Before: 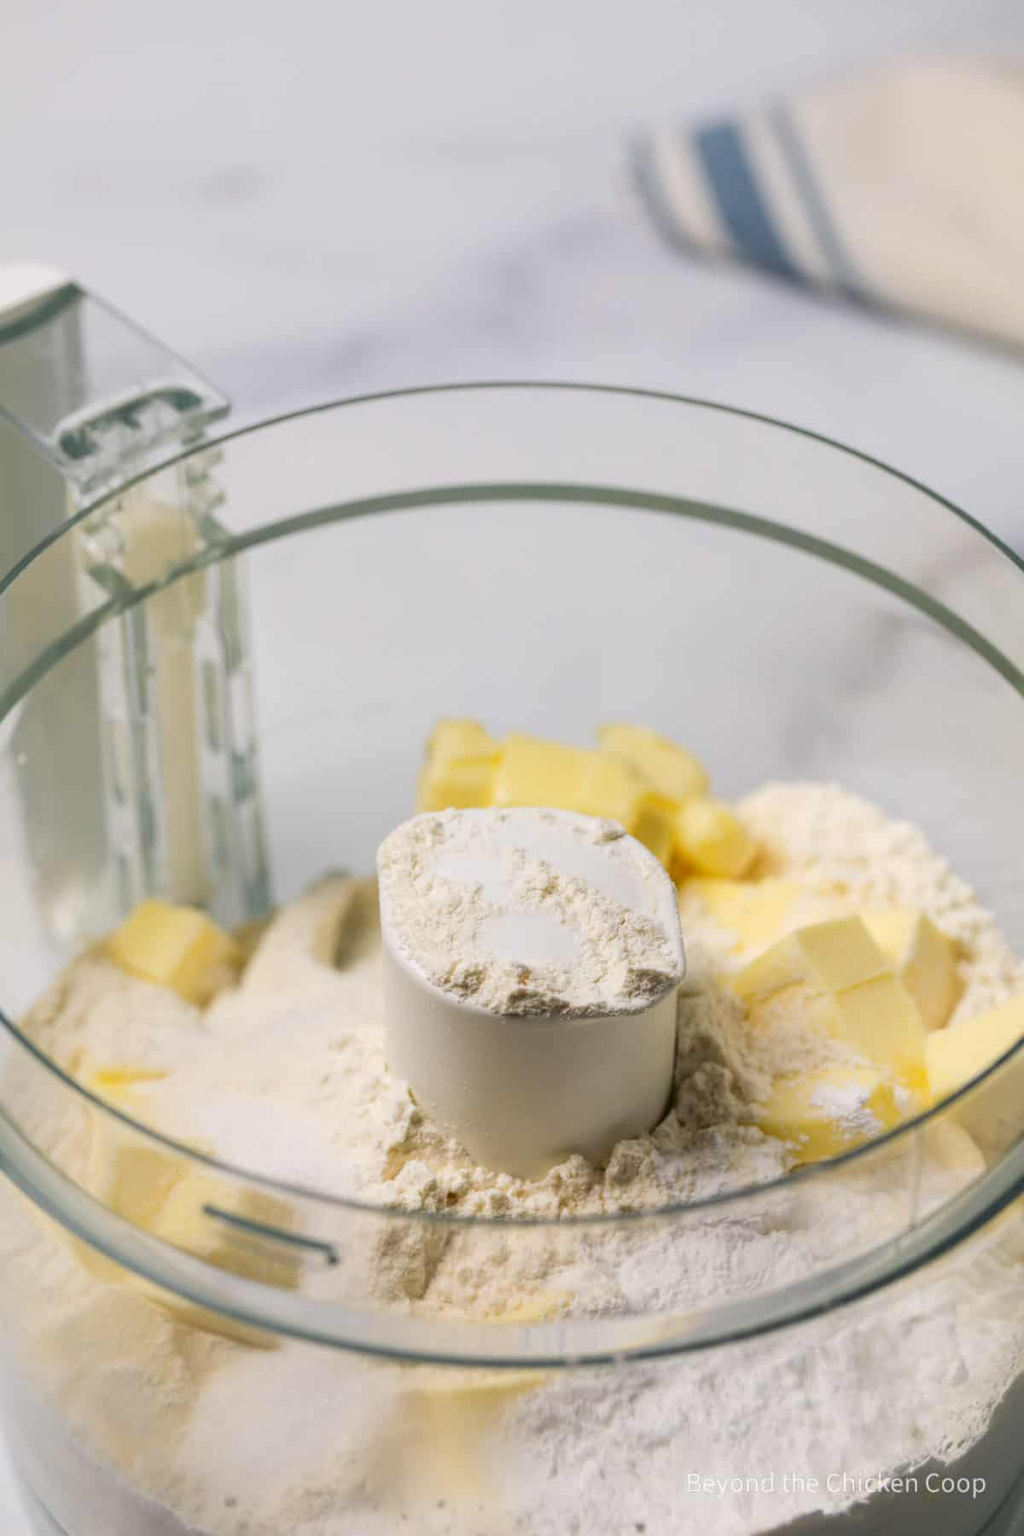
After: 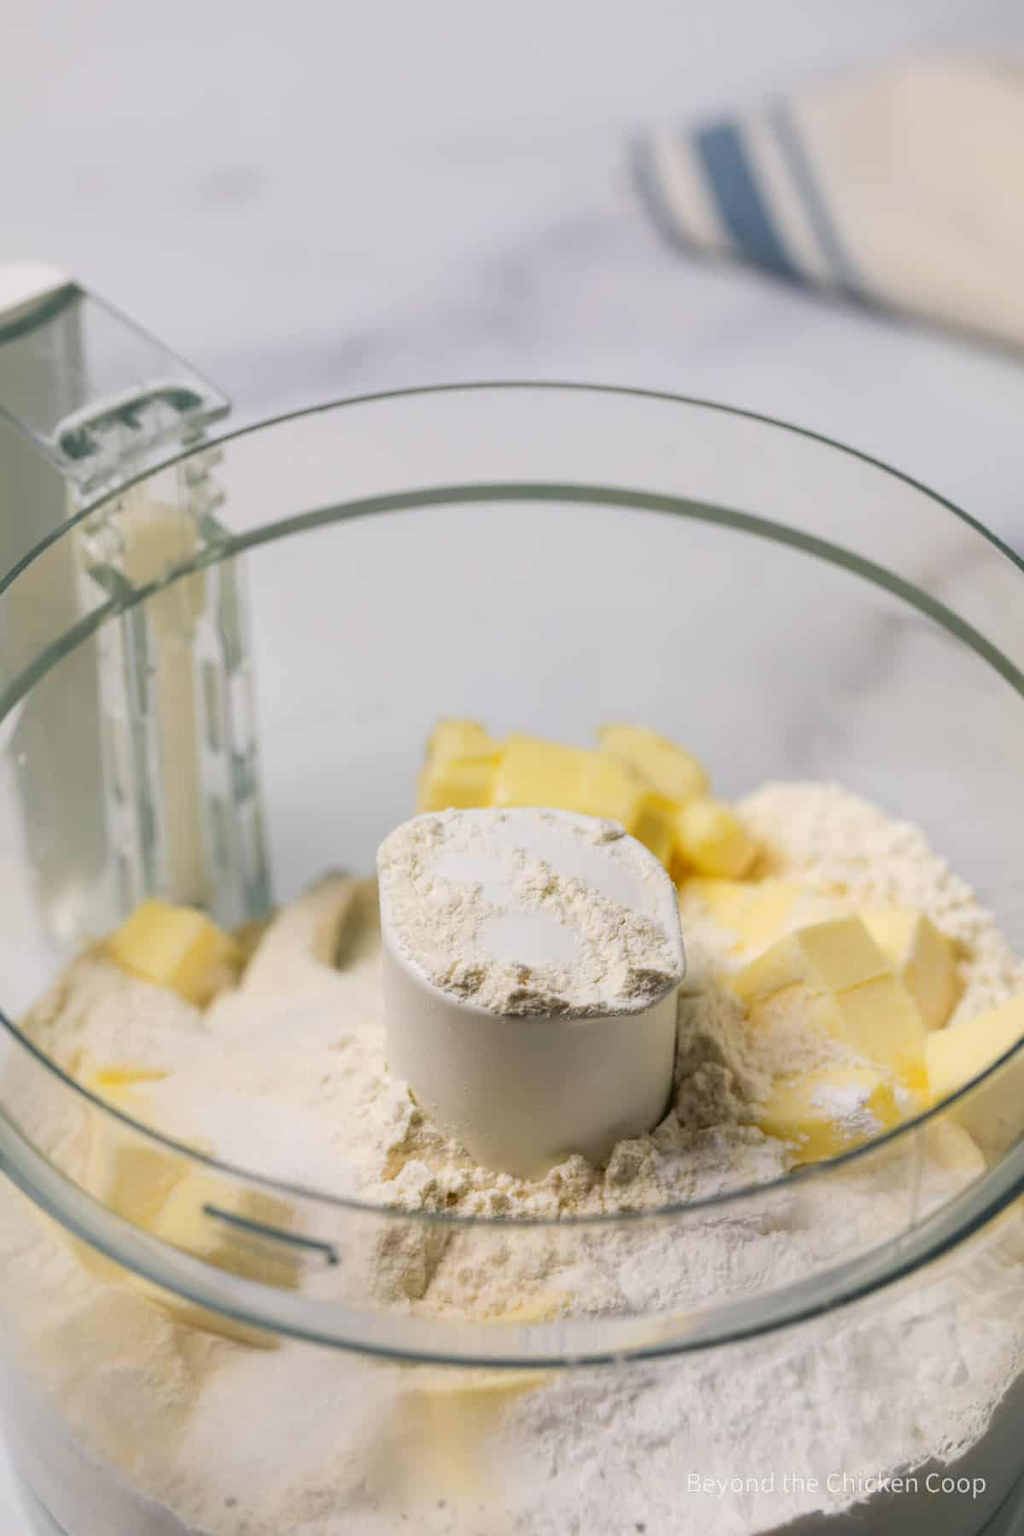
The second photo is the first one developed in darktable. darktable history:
exposure: exposure -0.068 EV, compensate exposure bias true, compensate highlight preservation false
